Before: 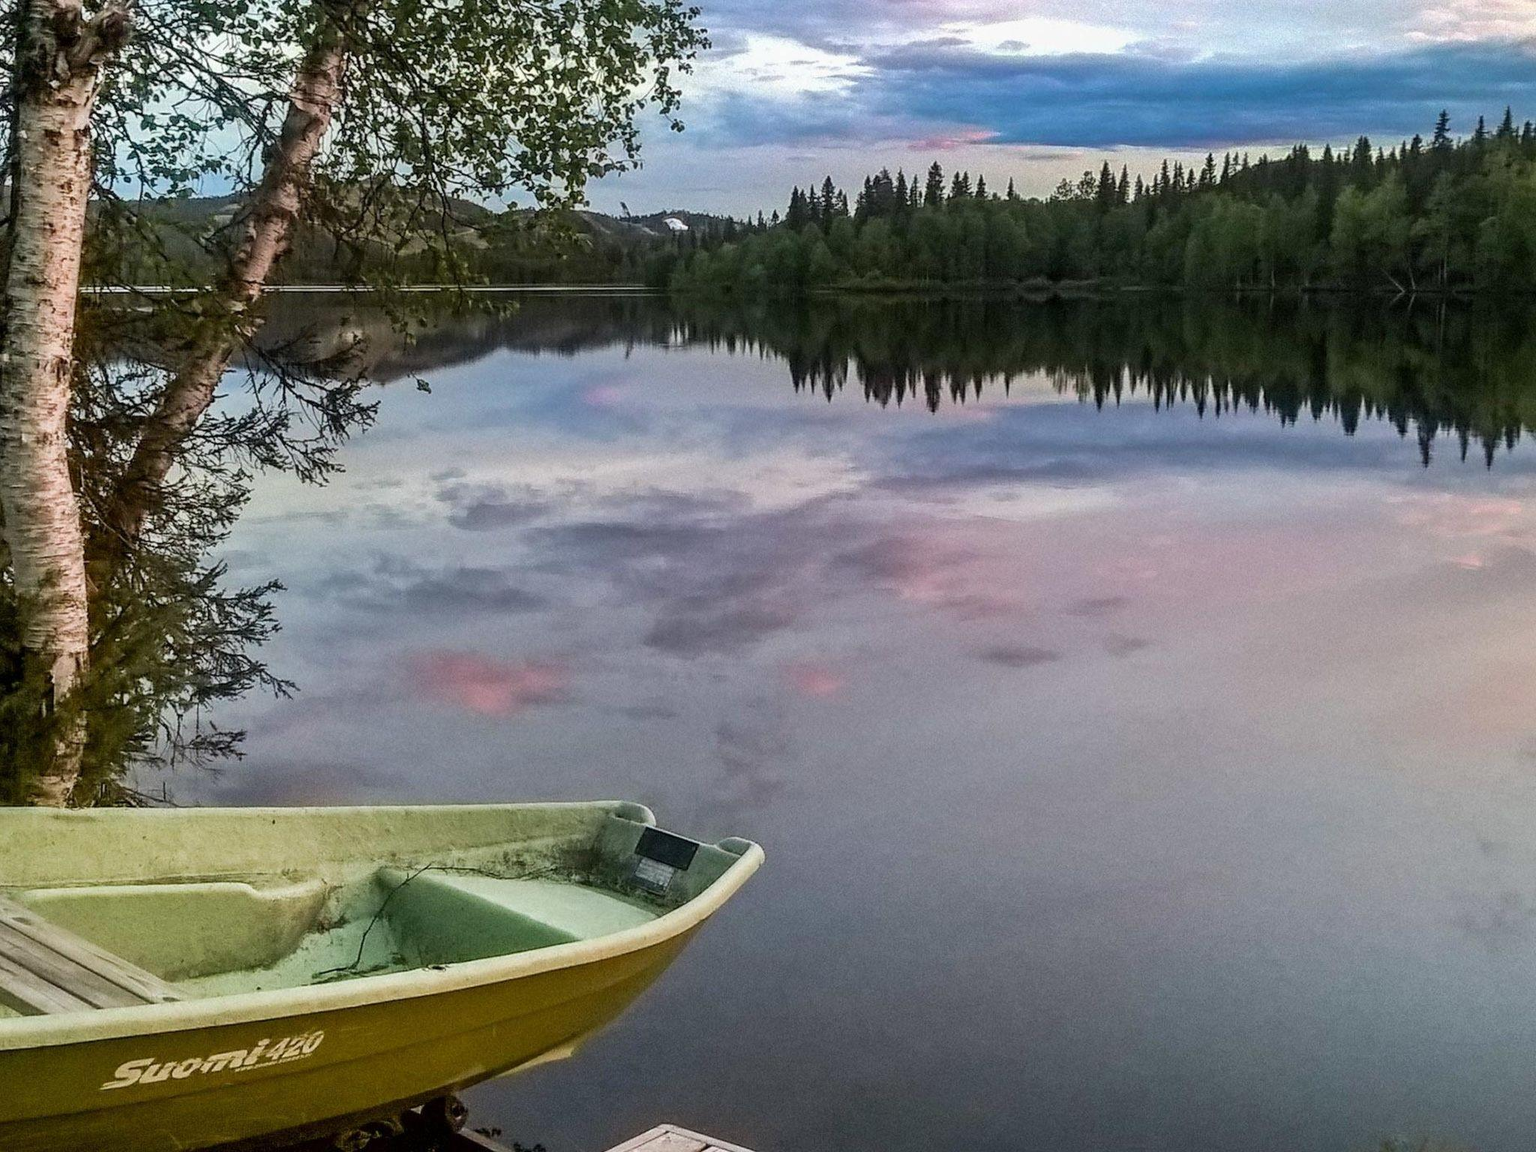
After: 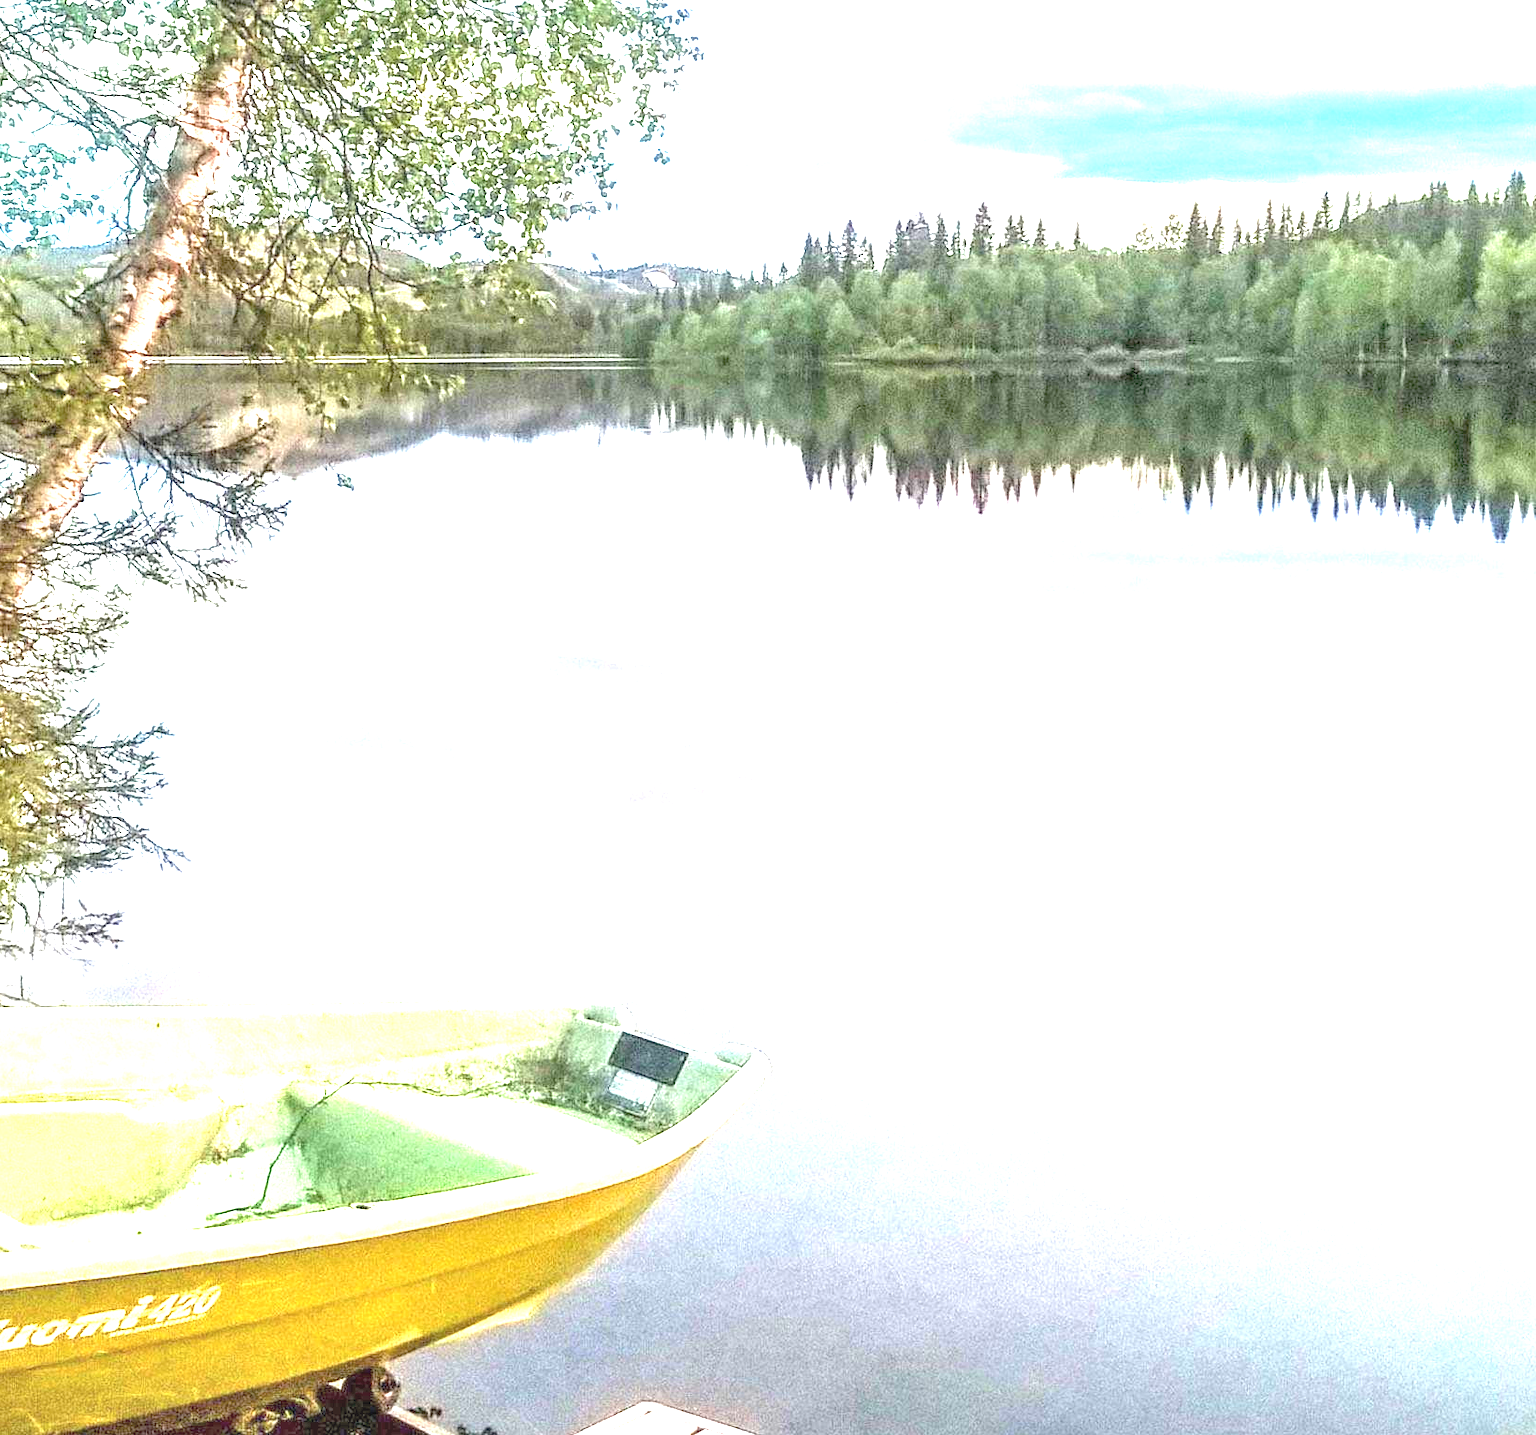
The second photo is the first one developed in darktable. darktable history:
contrast brightness saturation: brightness 0.15
exposure: exposure 3 EV, compensate highlight preservation false
local contrast: on, module defaults
crop and rotate: left 9.597%, right 10.195%
